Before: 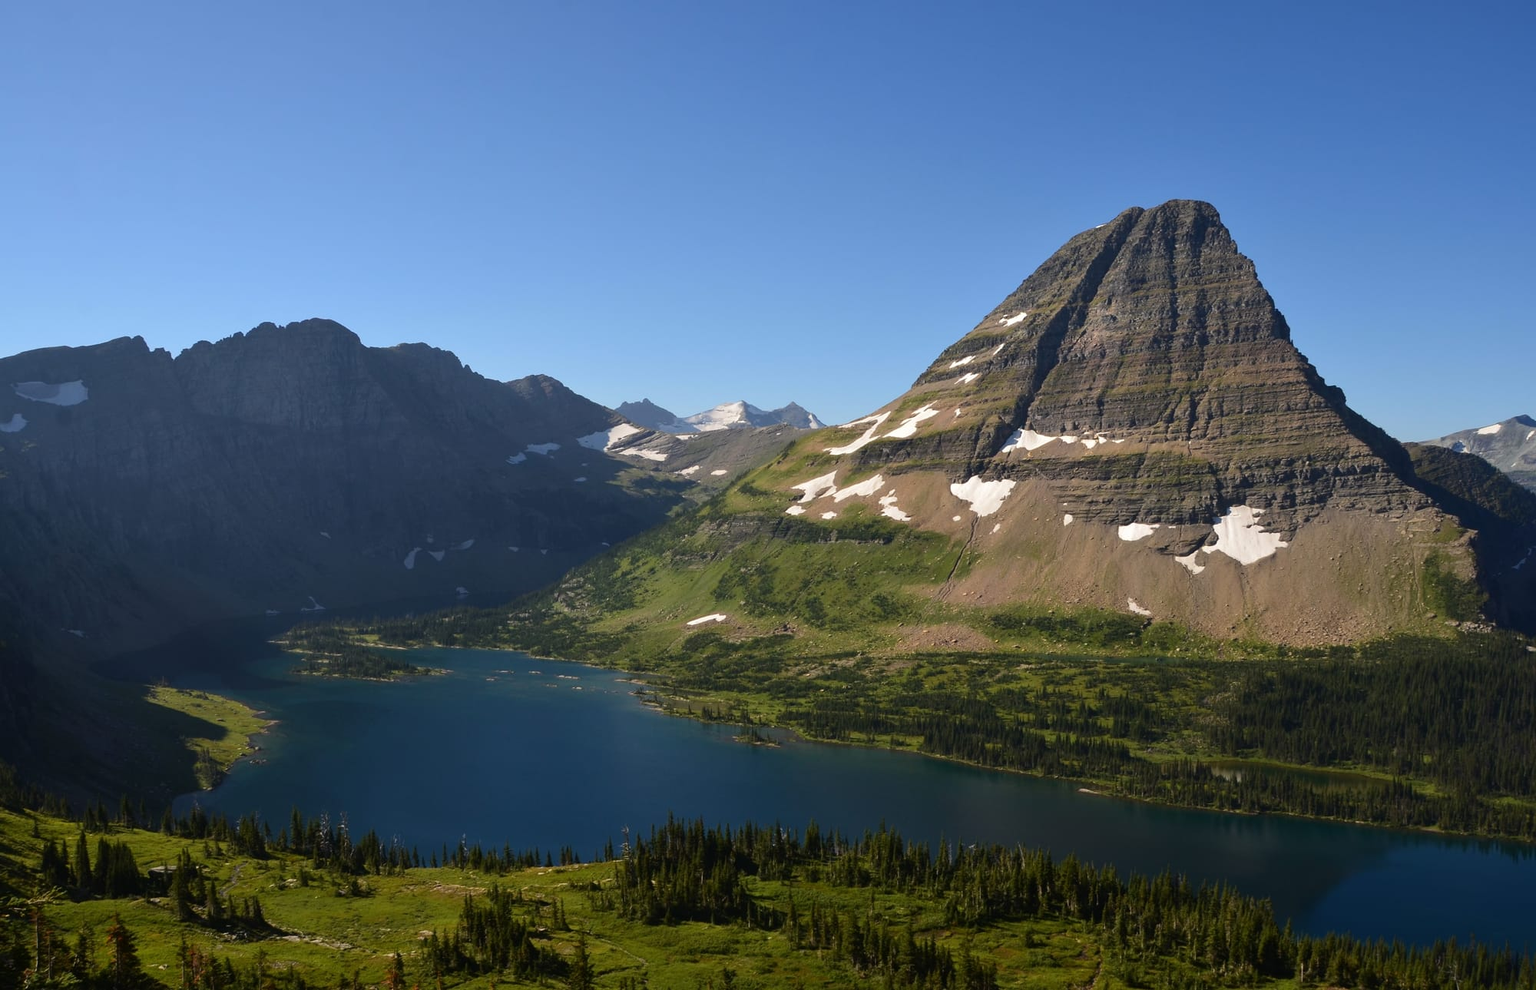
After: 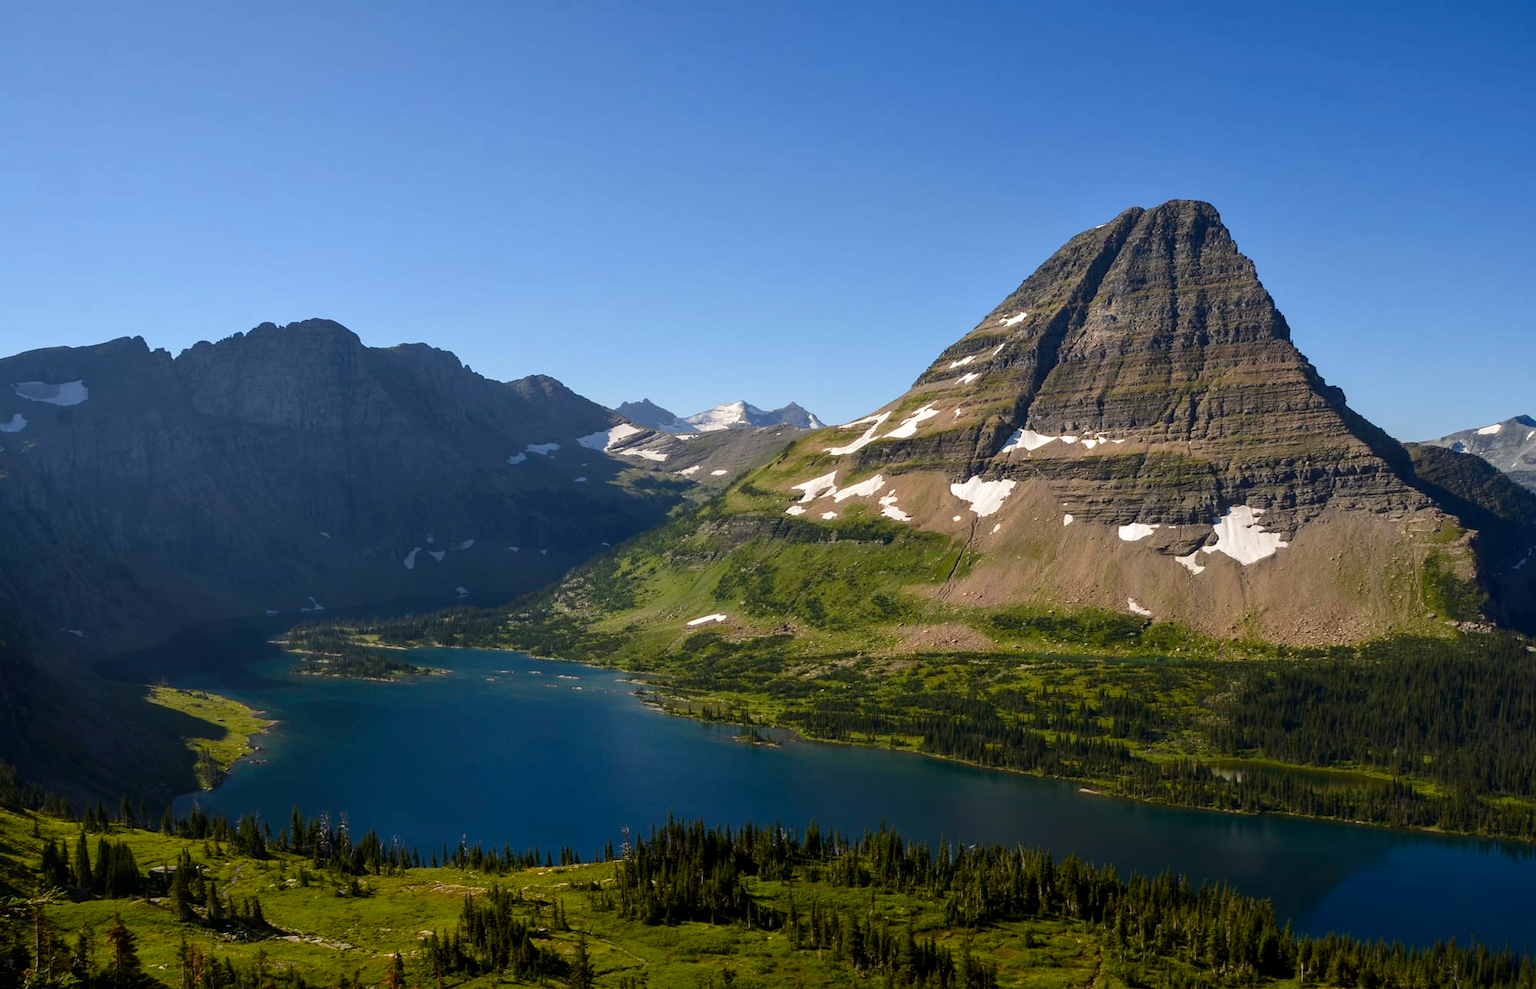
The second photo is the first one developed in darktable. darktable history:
local contrast: on, module defaults
color balance rgb: perceptual saturation grading › global saturation 20%, perceptual saturation grading › highlights -25%, perceptual saturation grading › shadows 25%
